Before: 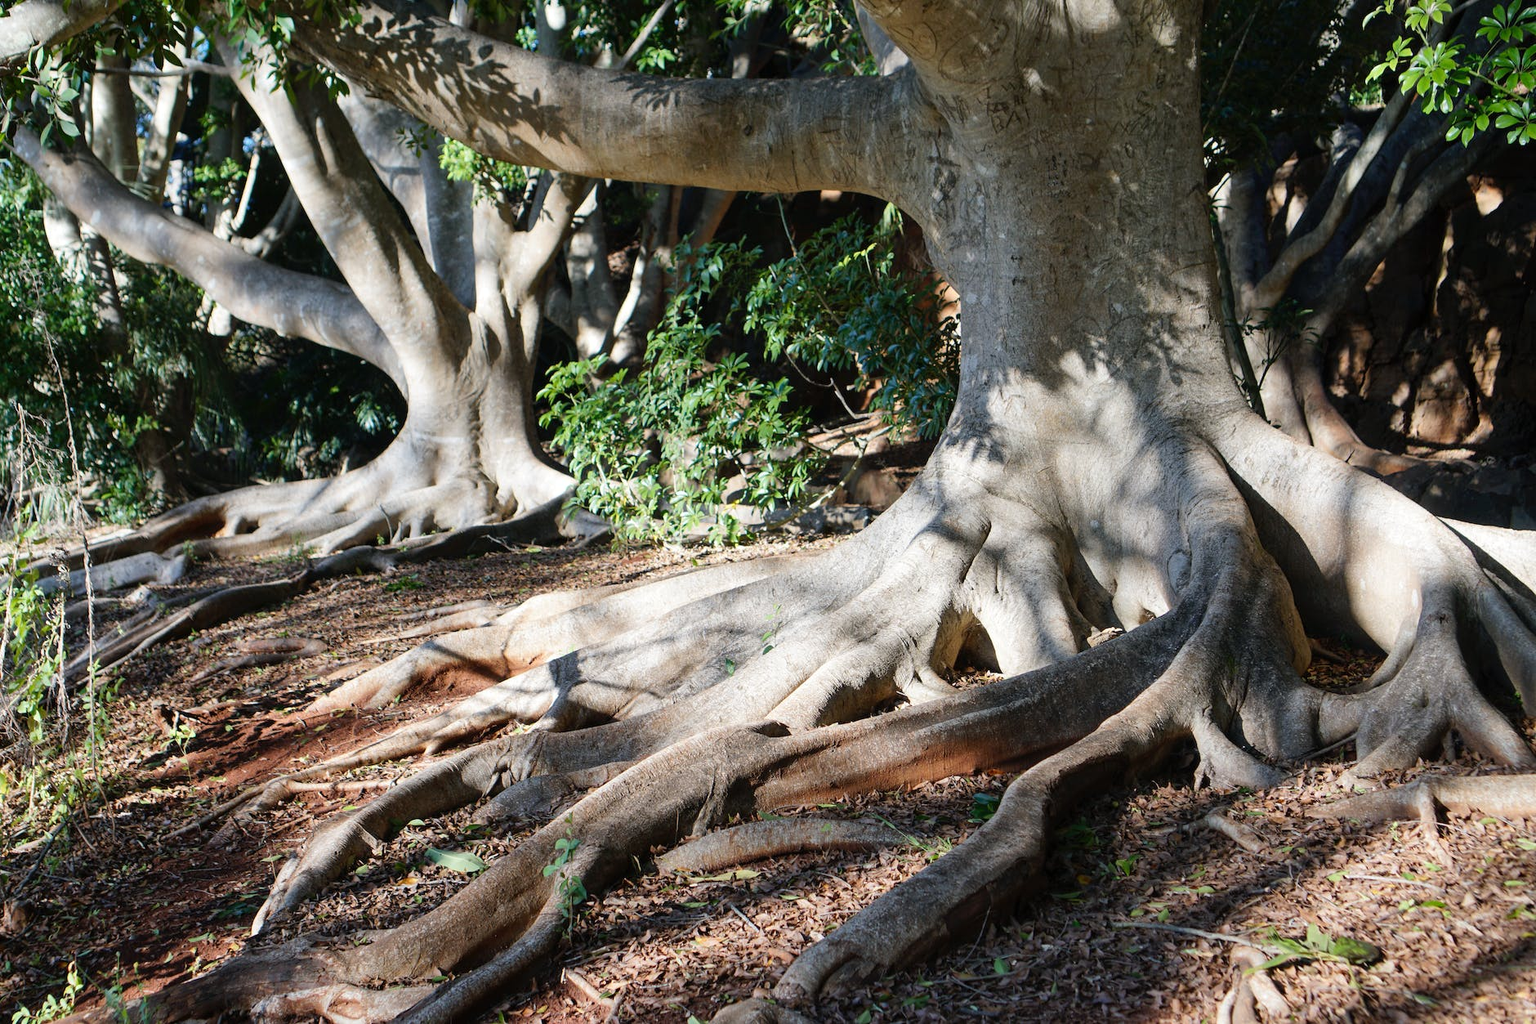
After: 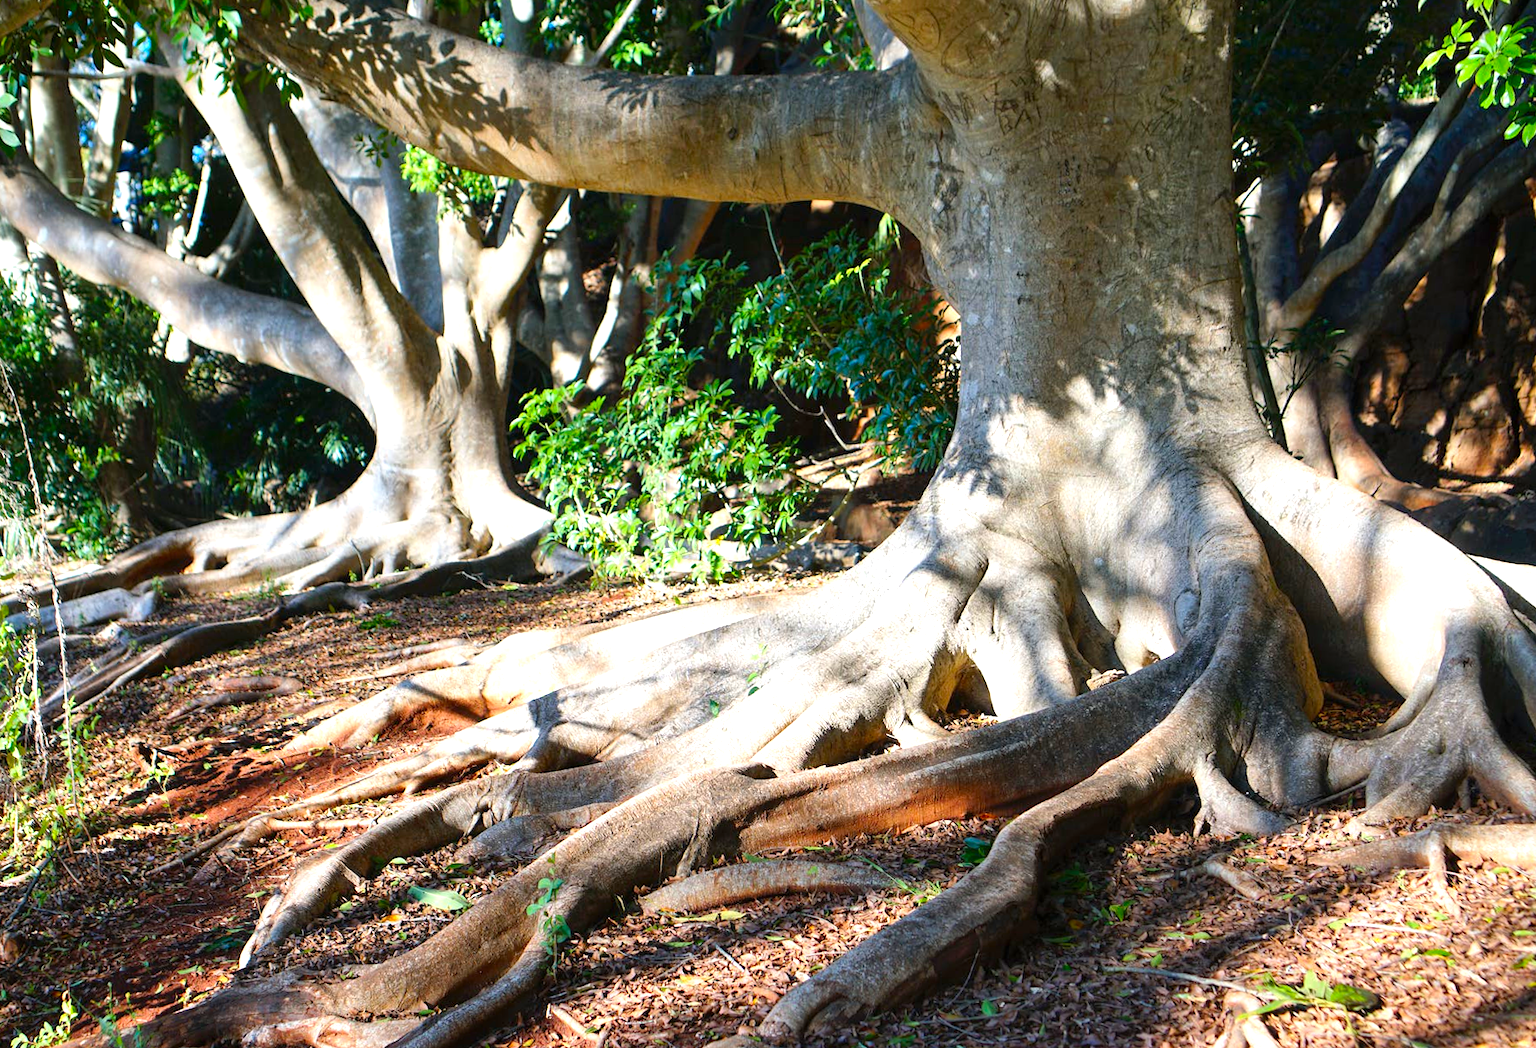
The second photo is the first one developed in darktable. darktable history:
color correction: saturation 1.34
rotate and perspective: rotation 0.074°, lens shift (vertical) 0.096, lens shift (horizontal) -0.041, crop left 0.043, crop right 0.952, crop top 0.024, crop bottom 0.979
exposure: exposure 0.64 EV, compensate highlight preservation false
color balance rgb: perceptual saturation grading › global saturation 10%, global vibrance 10%
